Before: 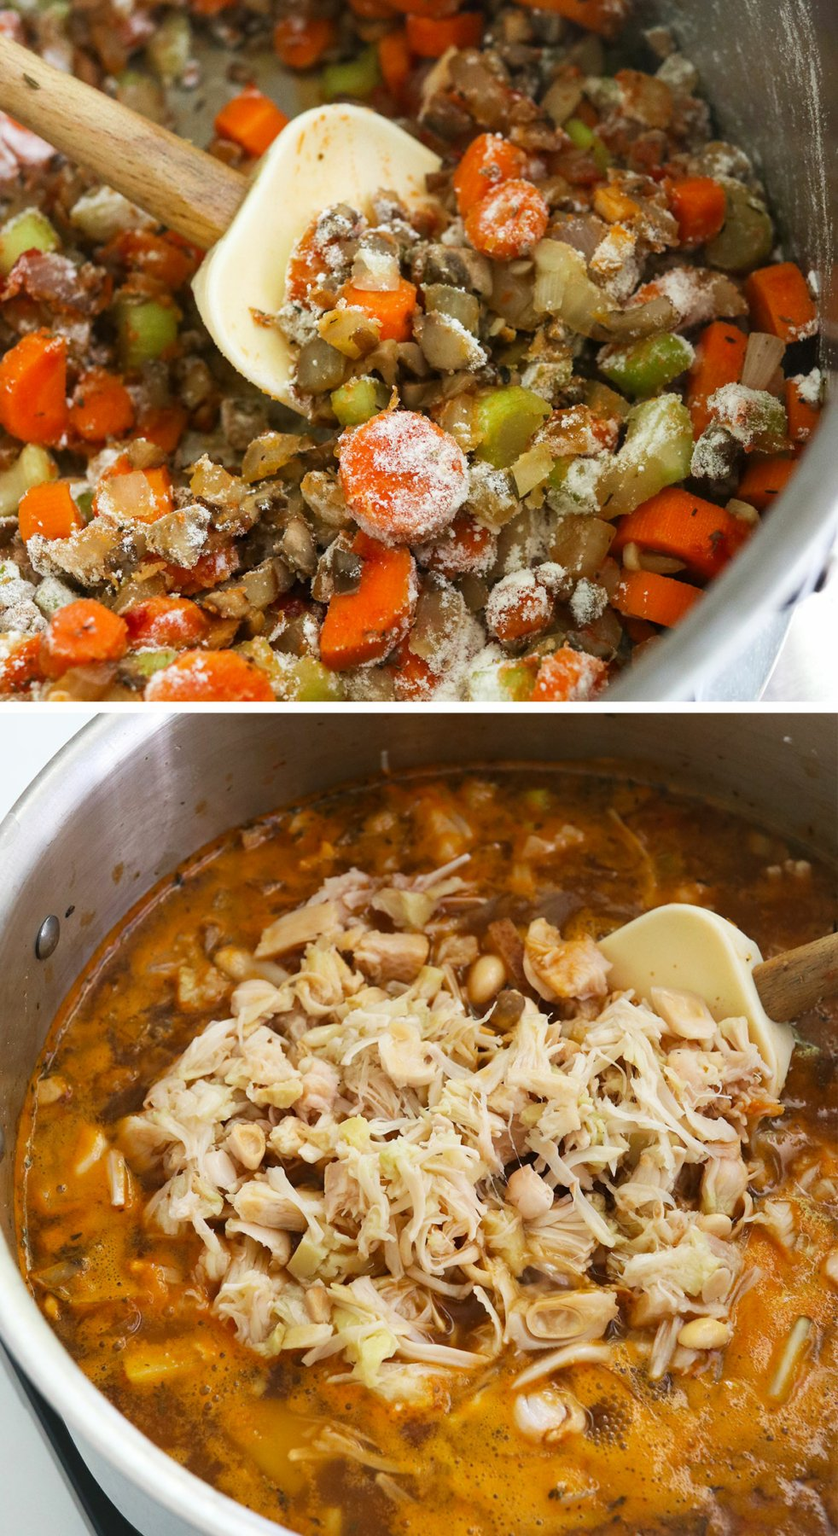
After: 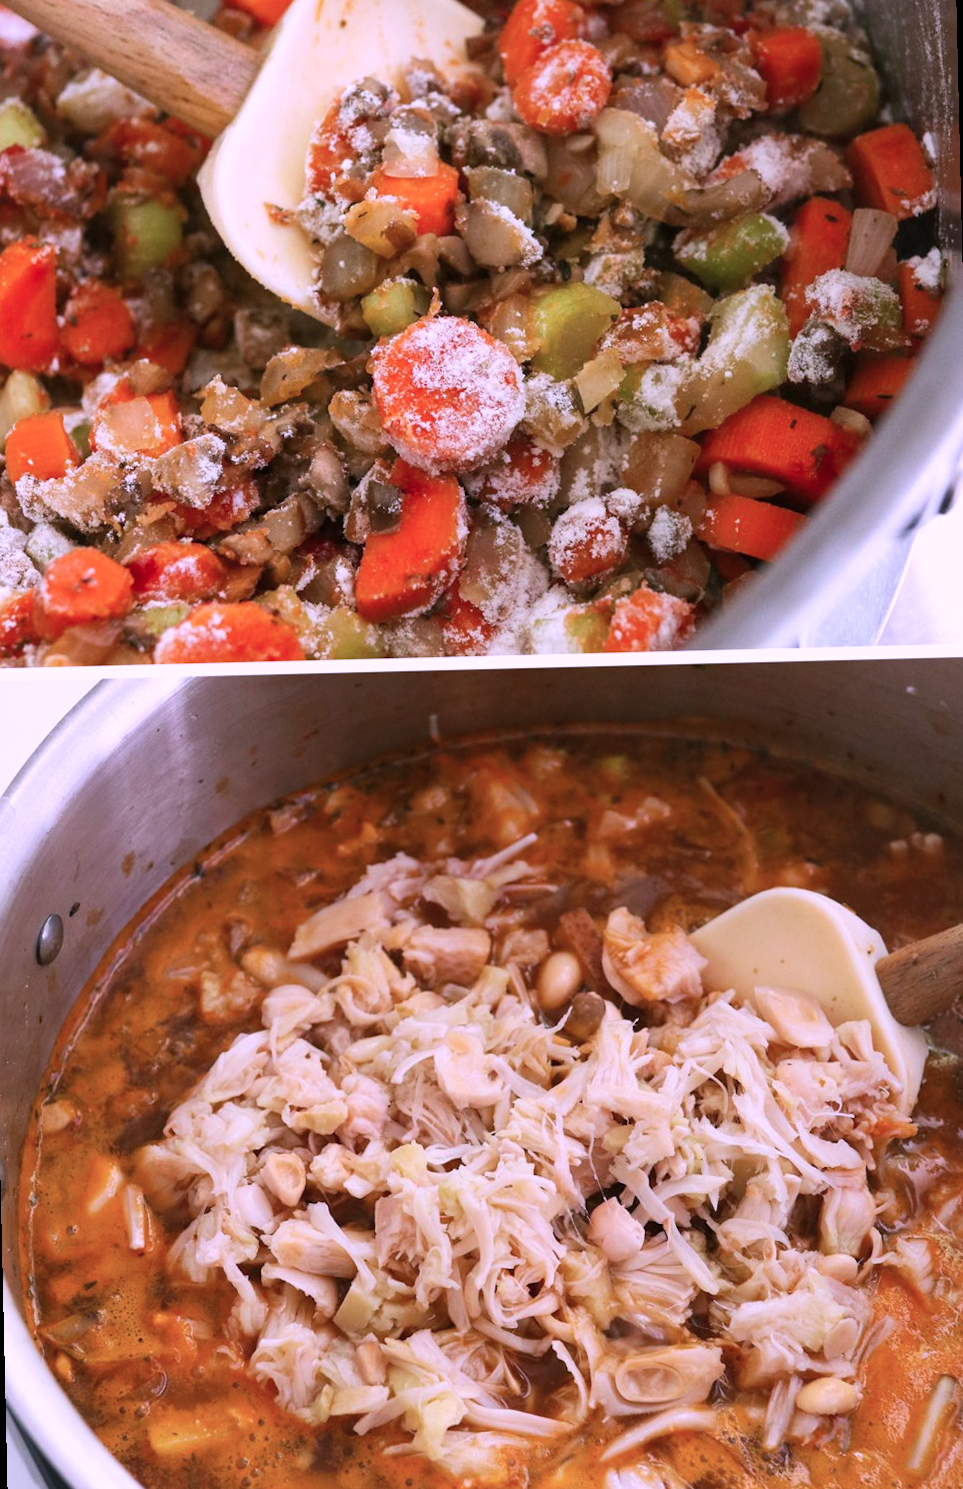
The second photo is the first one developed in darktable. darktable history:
crop: left 1.507%, top 6.147%, right 1.379%, bottom 6.637%
color correction: highlights a* 15.03, highlights b* -25.07
rotate and perspective: rotation -1.32°, lens shift (horizontal) -0.031, crop left 0.015, crop right 0.985, crop top 0.047, crop bottom 0.982
